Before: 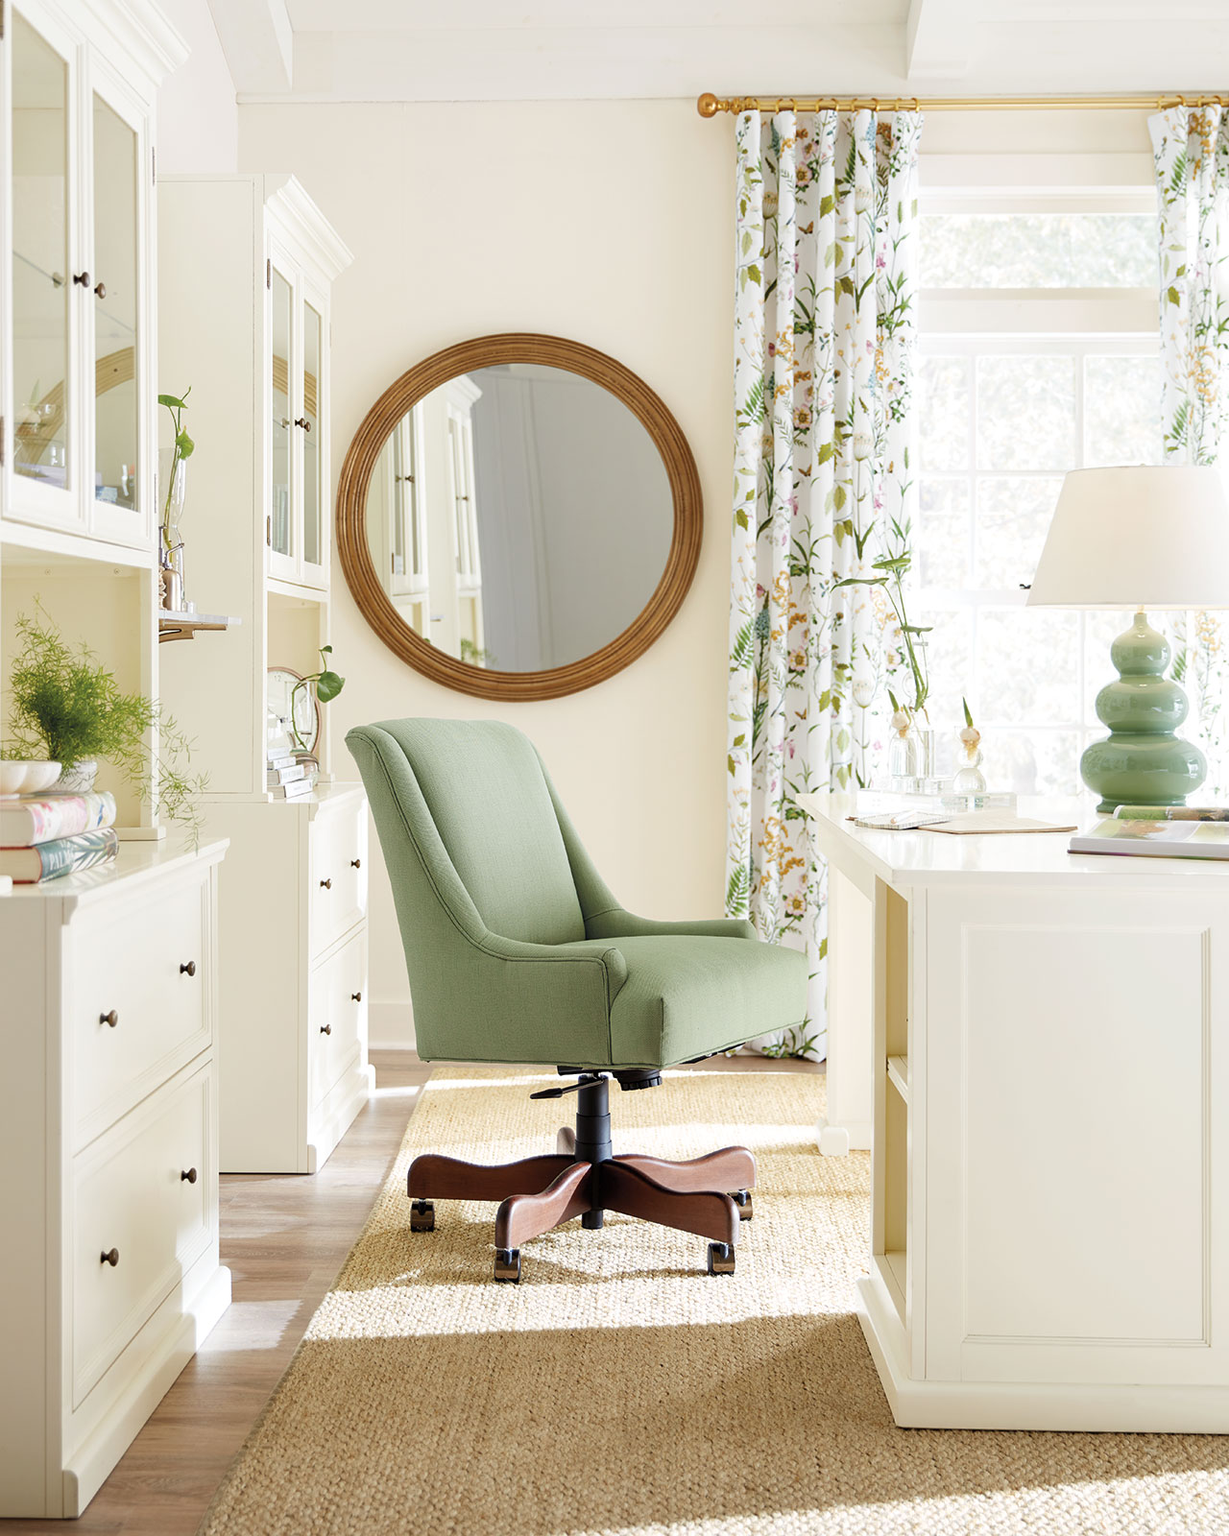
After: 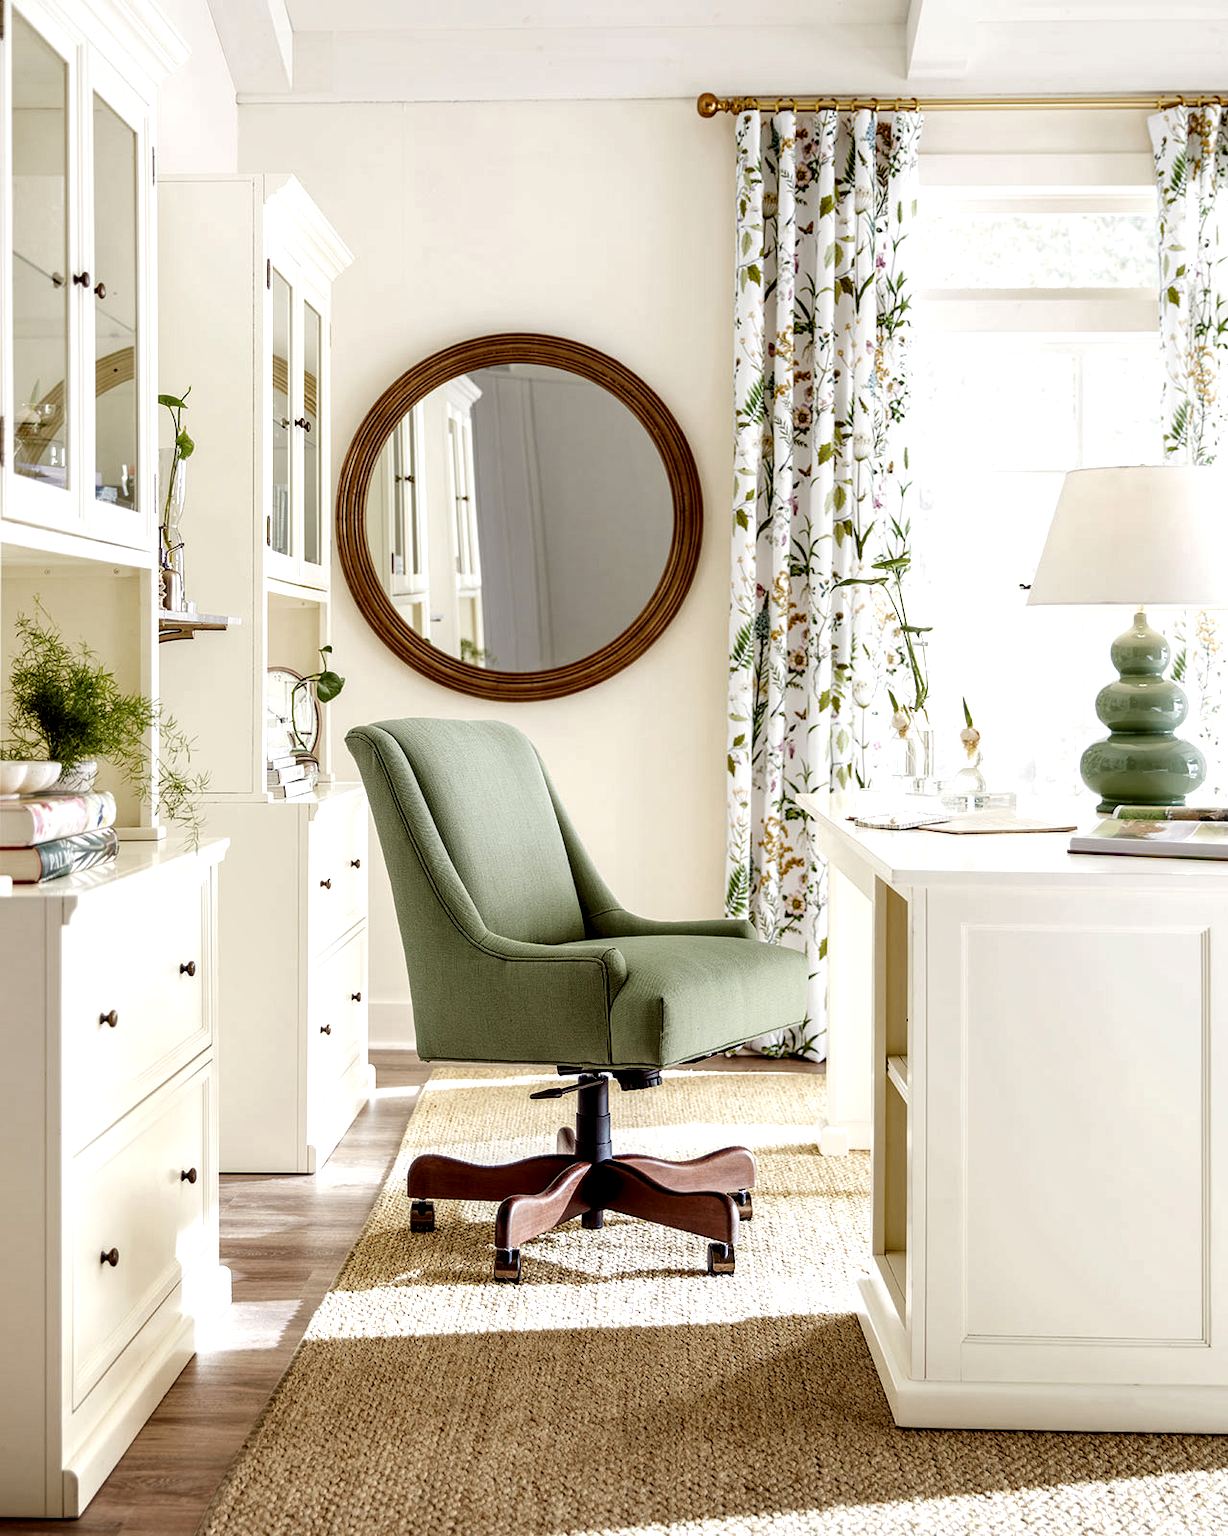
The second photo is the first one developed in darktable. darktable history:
local contrast: detail 203%
color balance: mode lift, gamma, gain (sRGB), lift [1, 1.049, 1, 1]
